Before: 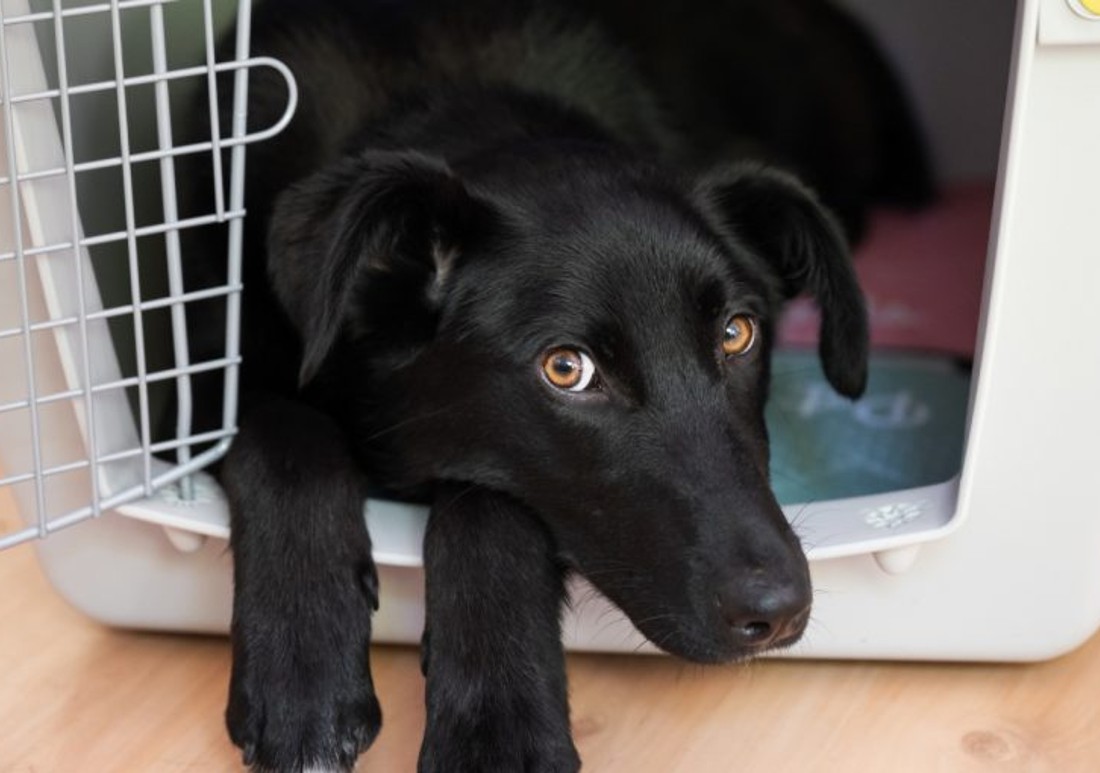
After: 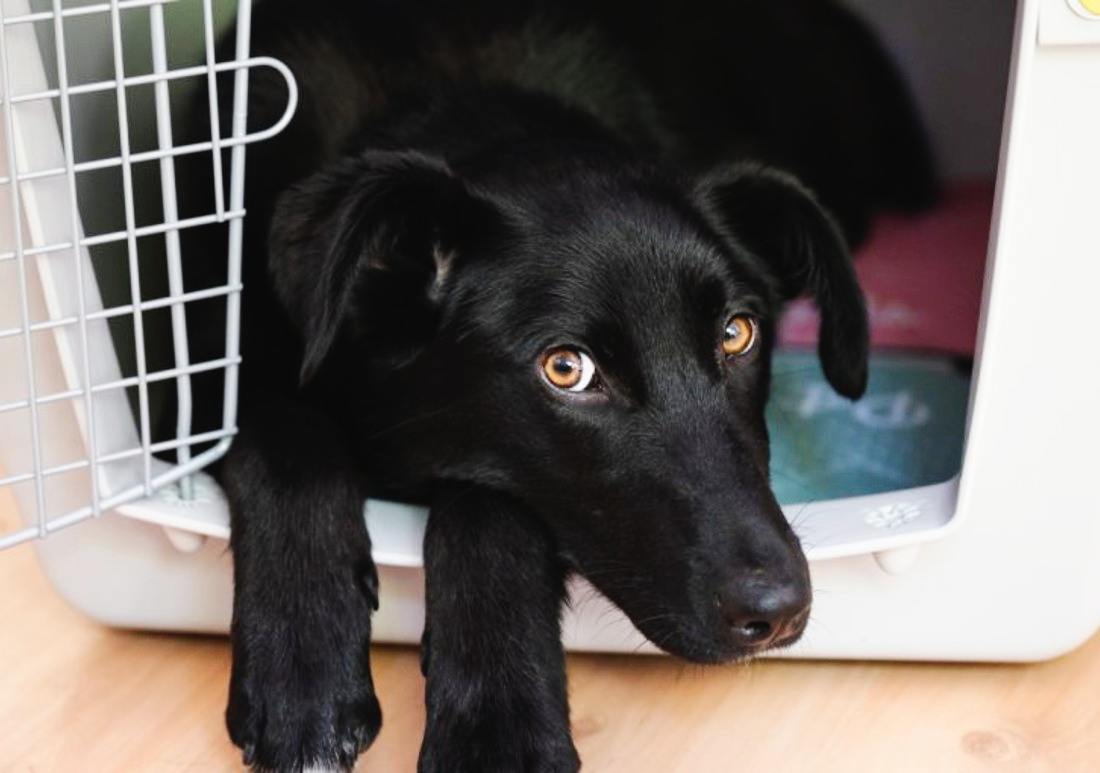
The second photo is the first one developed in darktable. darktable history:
tone curve: curves: ch0 [(0, 0.023) (0.087, 0.065) (0.184, 0.168) (0.45, 0.54) (0.57, 0.683) (0.722, 0.825) (0.877, 0.948) (1, 1)]; ch1 [(0, 0) (0.388, 0.369) (0.44, 0.44) (0.489, 0.481) (0.534, 0.551) (0.657, 0.659) (1, 1)]; ch2 [(0, 0) (0.353, 0.317) (0.408, 0.427) (0.472, 0.46) (0.5, 0.496) (0.537, 0.539) (0.576, 0.592) (0.625, 0.631) (1, 1)], preserve colors none
